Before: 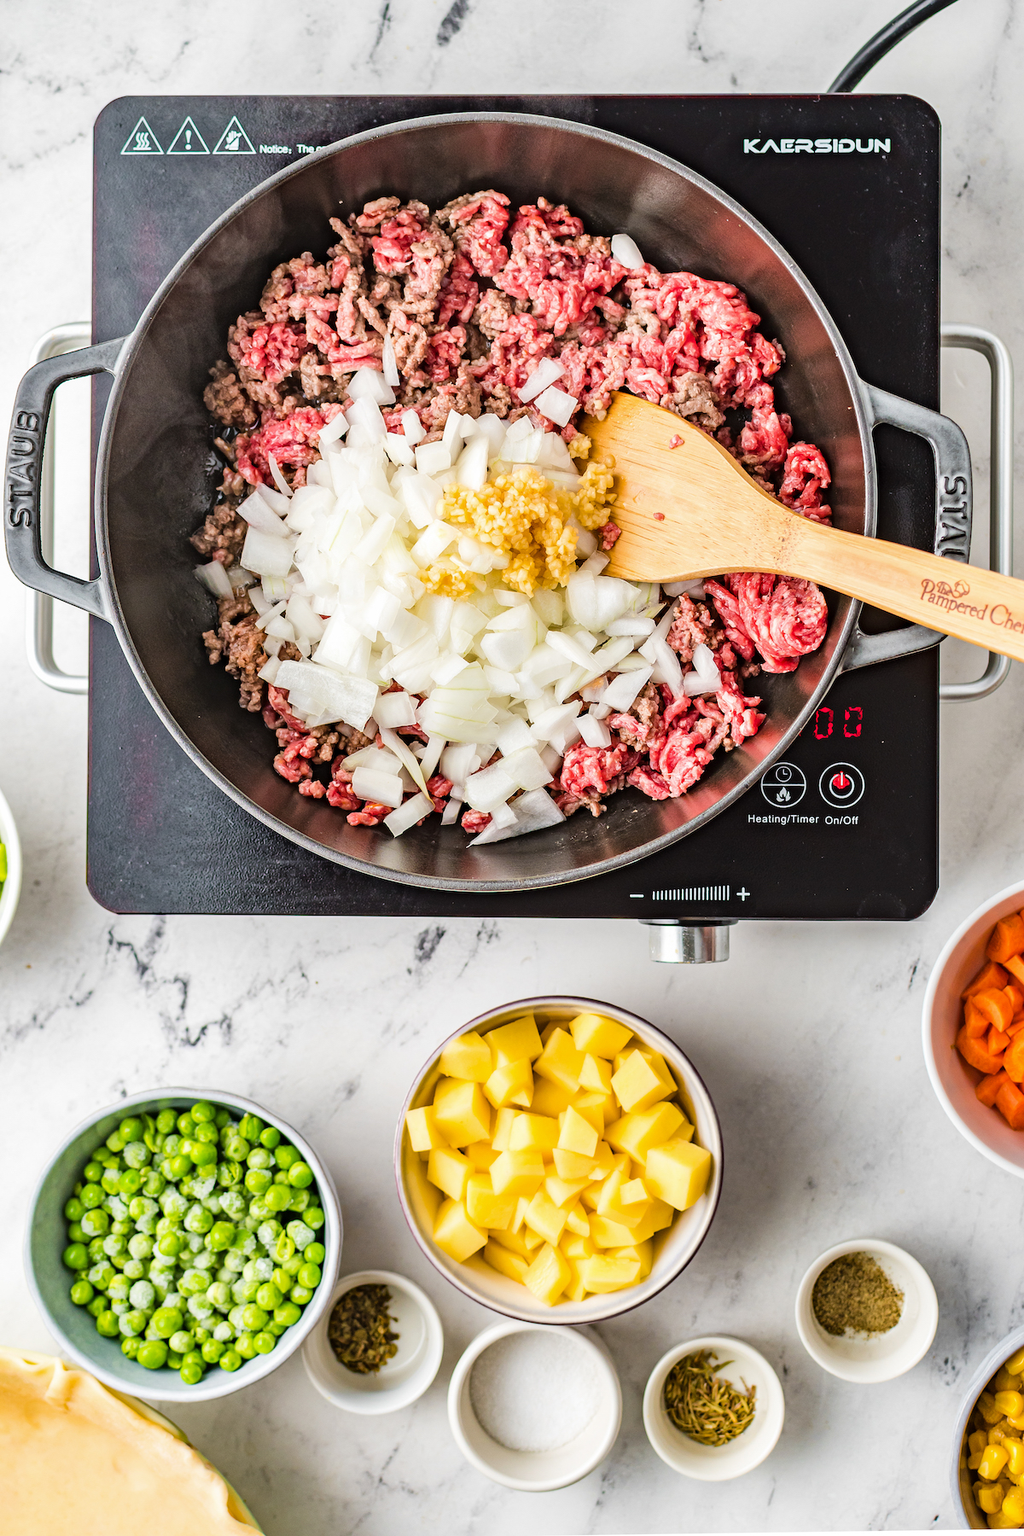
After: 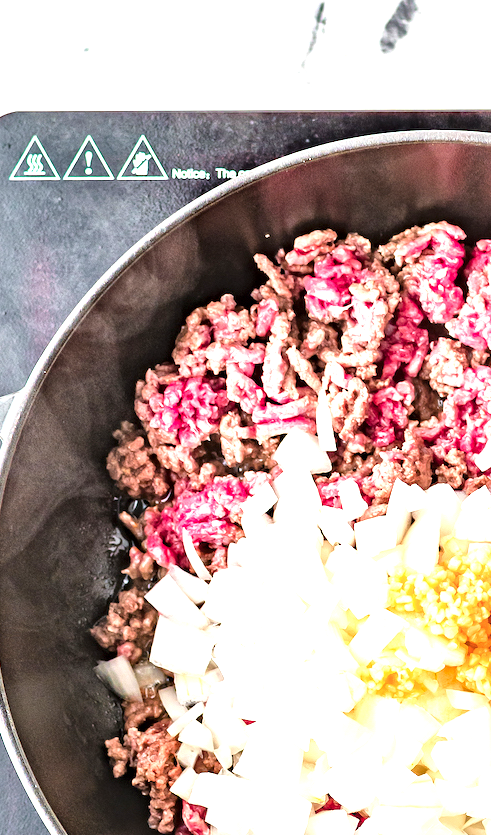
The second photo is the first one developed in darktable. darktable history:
exposure: black level correction 0, exposure 0.95 EV, compensate highlight preservation false
crop and rotate: left 11.054%, top 0.085%, right 48.003%, bottom 53.493%
local contrast: mode bilateral grid, contrast 25, coarseness 59, detail 152%, midtone range 0.2
color zones: curves: ch1 [(0.263, 0.53) (0.376, 0.287) (0.487, 0.512) (0.748, 0.547) (1, 0.513)]; ch2 [(0.262, 0.45) (0.751, 0.477)]
contrast equalizer: octaves 7, y [[0.5 ×6], [0.5 ×6], [0.5, 0.5, 0.501, 0.545, 0.707, 0.863], [0 ×6], [0 ×6]]
